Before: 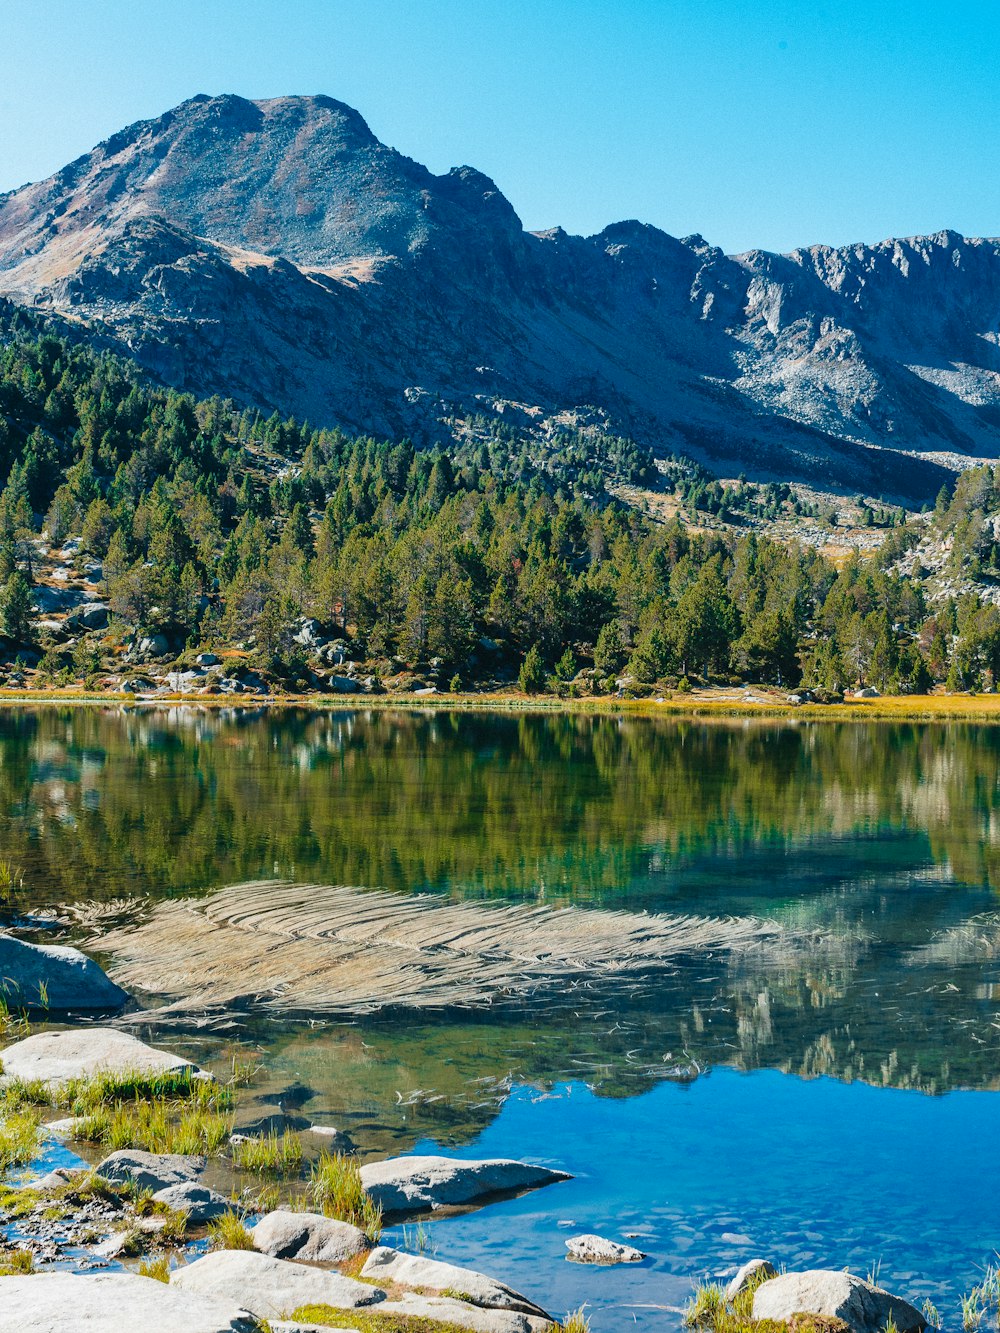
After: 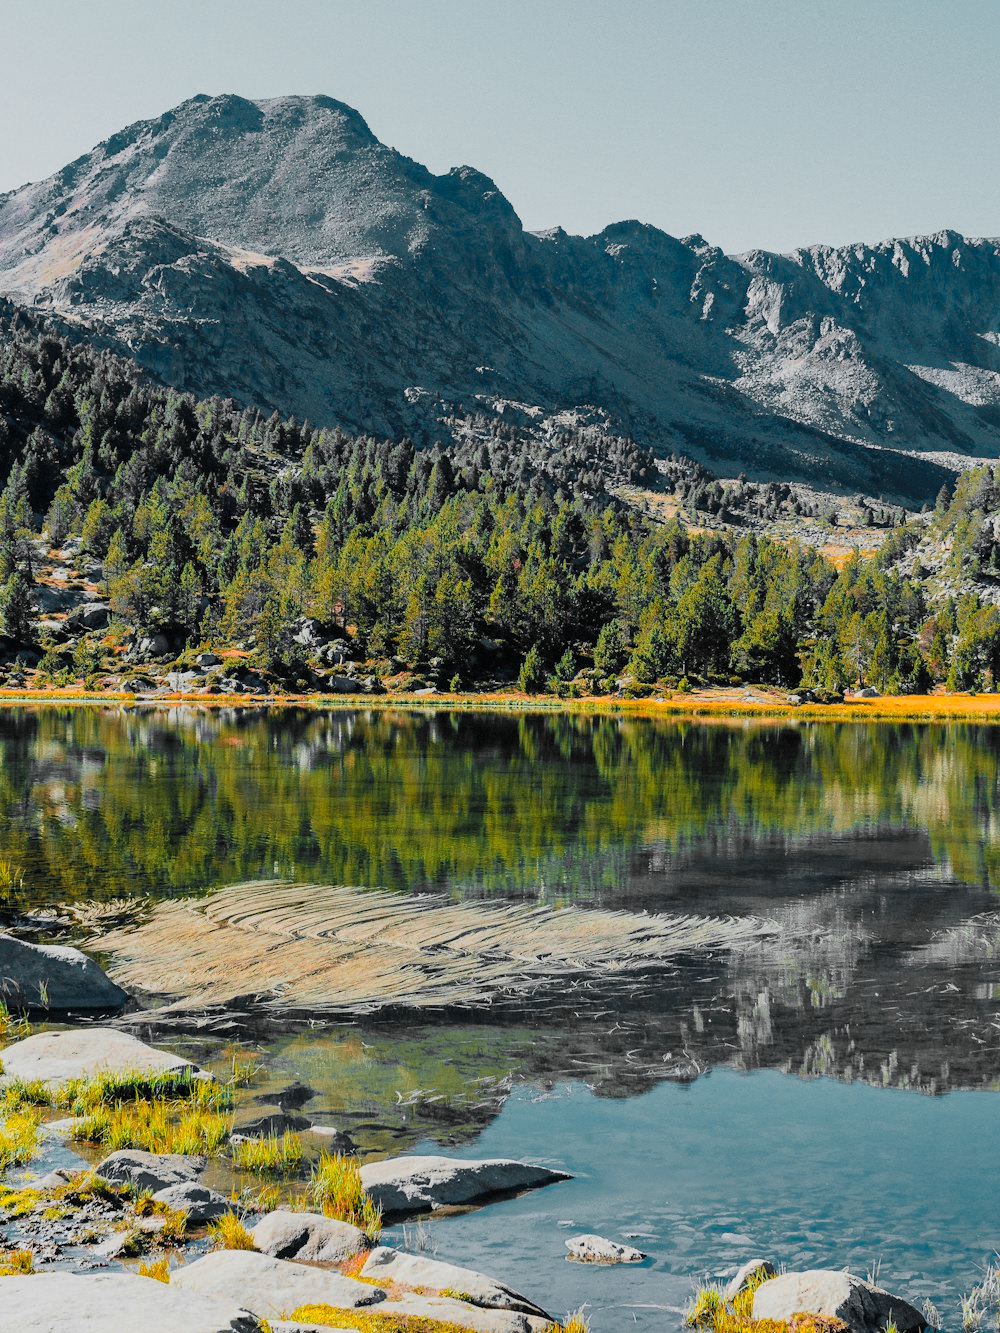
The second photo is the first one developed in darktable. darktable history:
filmic rgb: black relative exposure -7.97 EV, white relative exposure 3.78 EV, hardness 4.33
color zones: curves: ch0 [(0.257, 0.558) (0.75, 0.565)]; ch1 [(0.004, 0.857) (0.14, 0.416) (0.257, 0.695) (0.442, 0.032) (0.736, 0.266) (0.891, 0.741)]; ch2 [(0, 0.623) (0.112, 0.436) (0.271, 0.474) (0.516, 0.64) (0.743, 0.286)]
